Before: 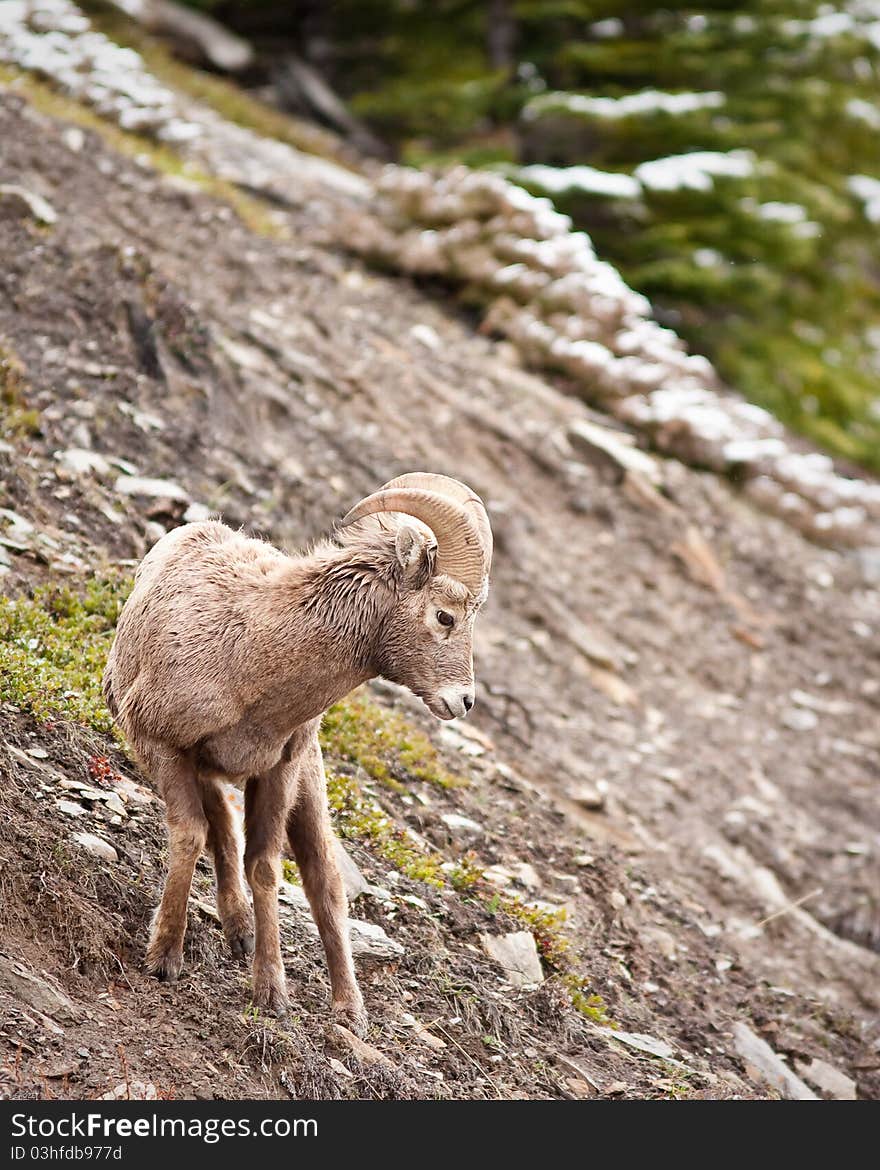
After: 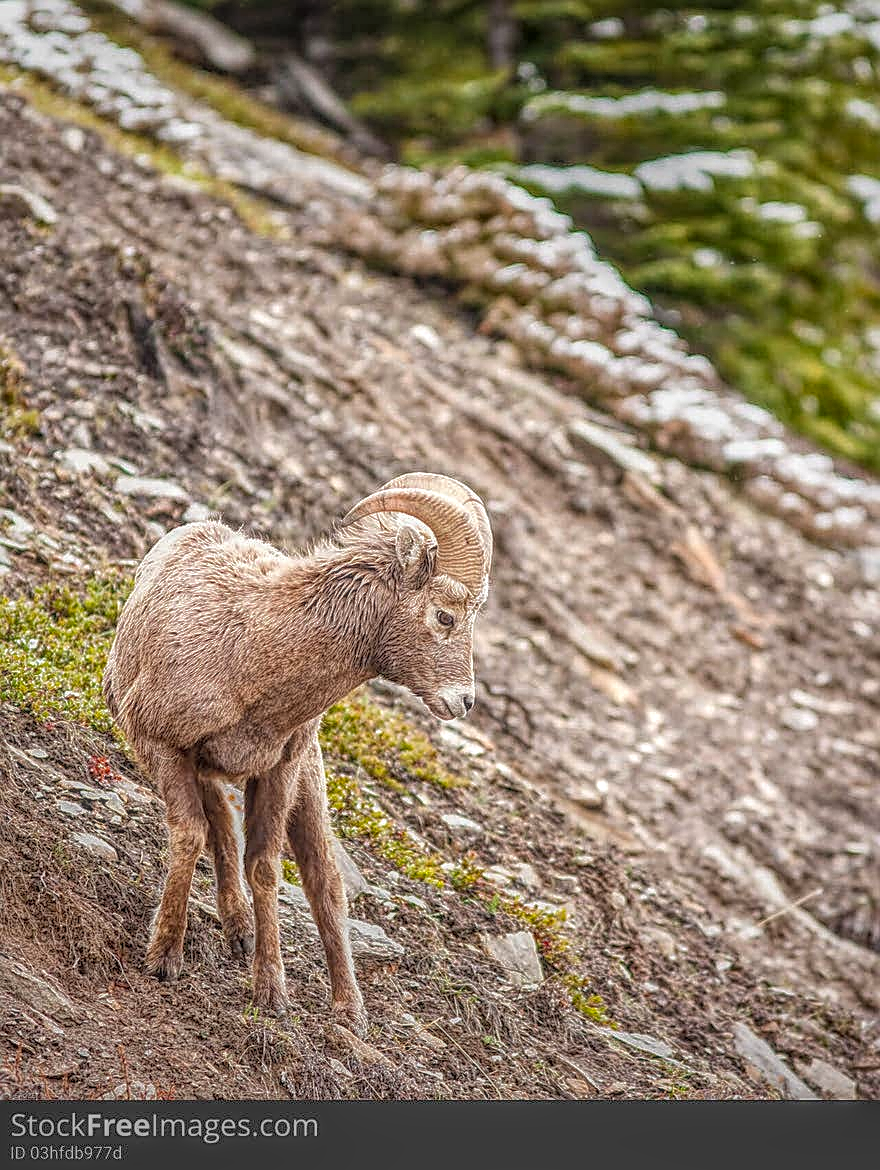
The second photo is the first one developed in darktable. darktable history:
local contrast: highlights 3%, shadows 3%, detail 199%, midtone range 0.252
color correction: highlights b* 0.039, saturation 1.11
sharpen: on, module defaults
